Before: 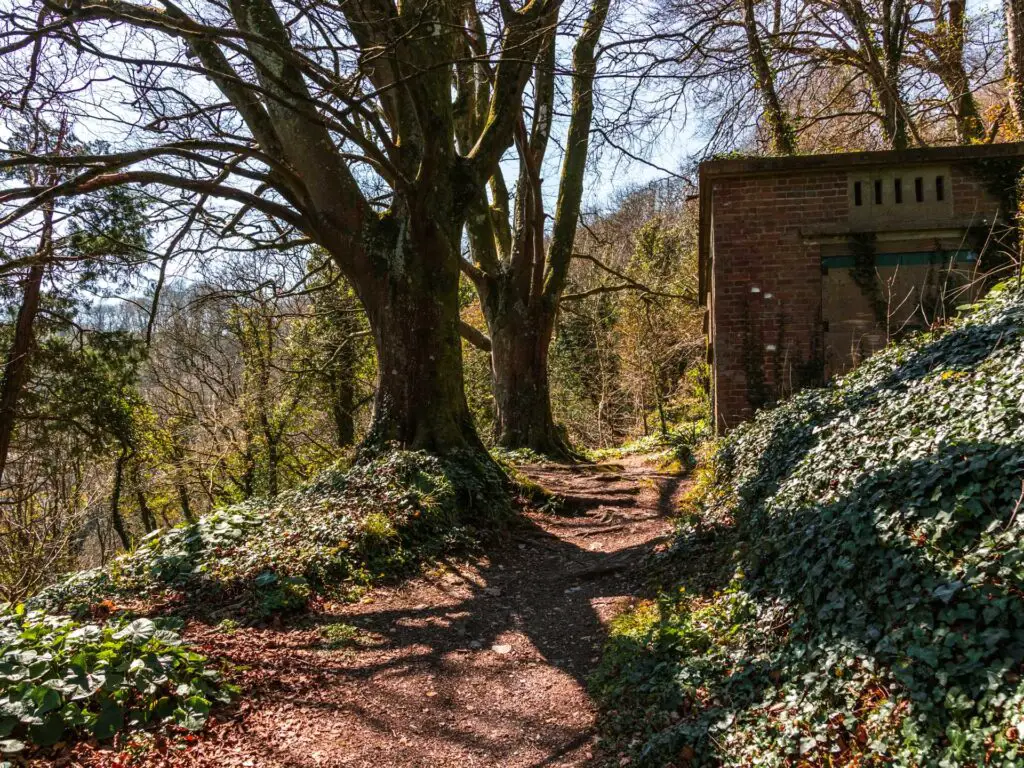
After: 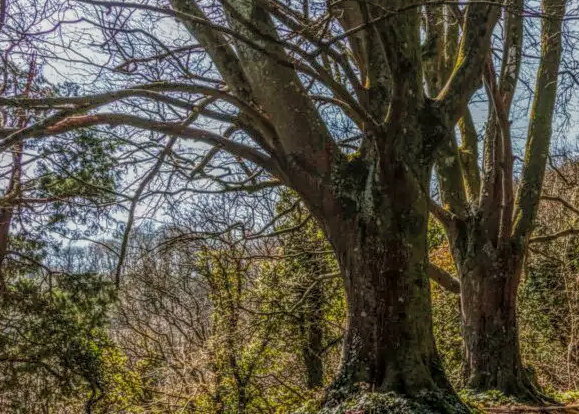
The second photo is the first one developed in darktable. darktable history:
crop and rotate: left 3.056%, top 7.663%, right 40.309%, bottom 38.358%
local contrast: highlights 20%, shadows 24%, detail 199%, midtone range 0.2
